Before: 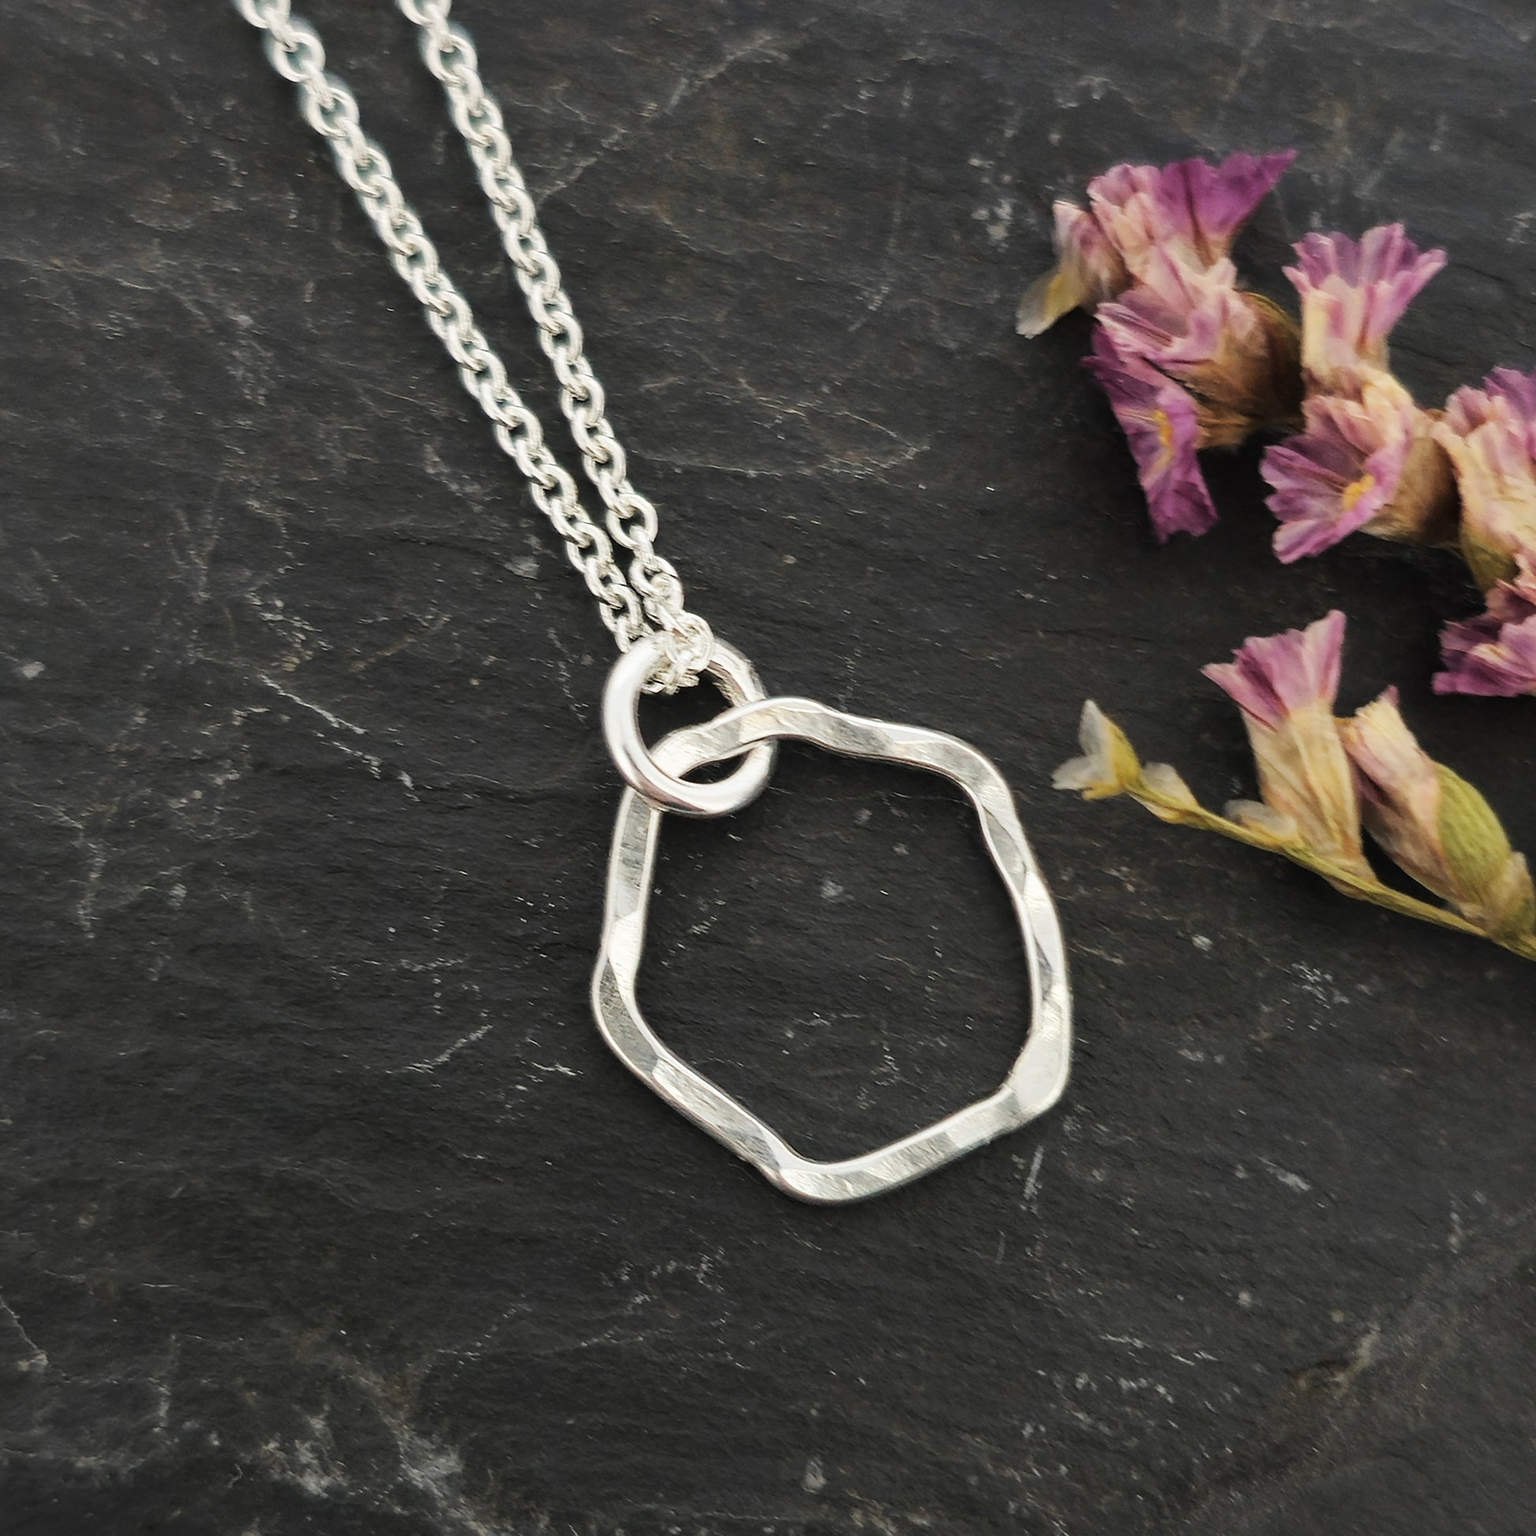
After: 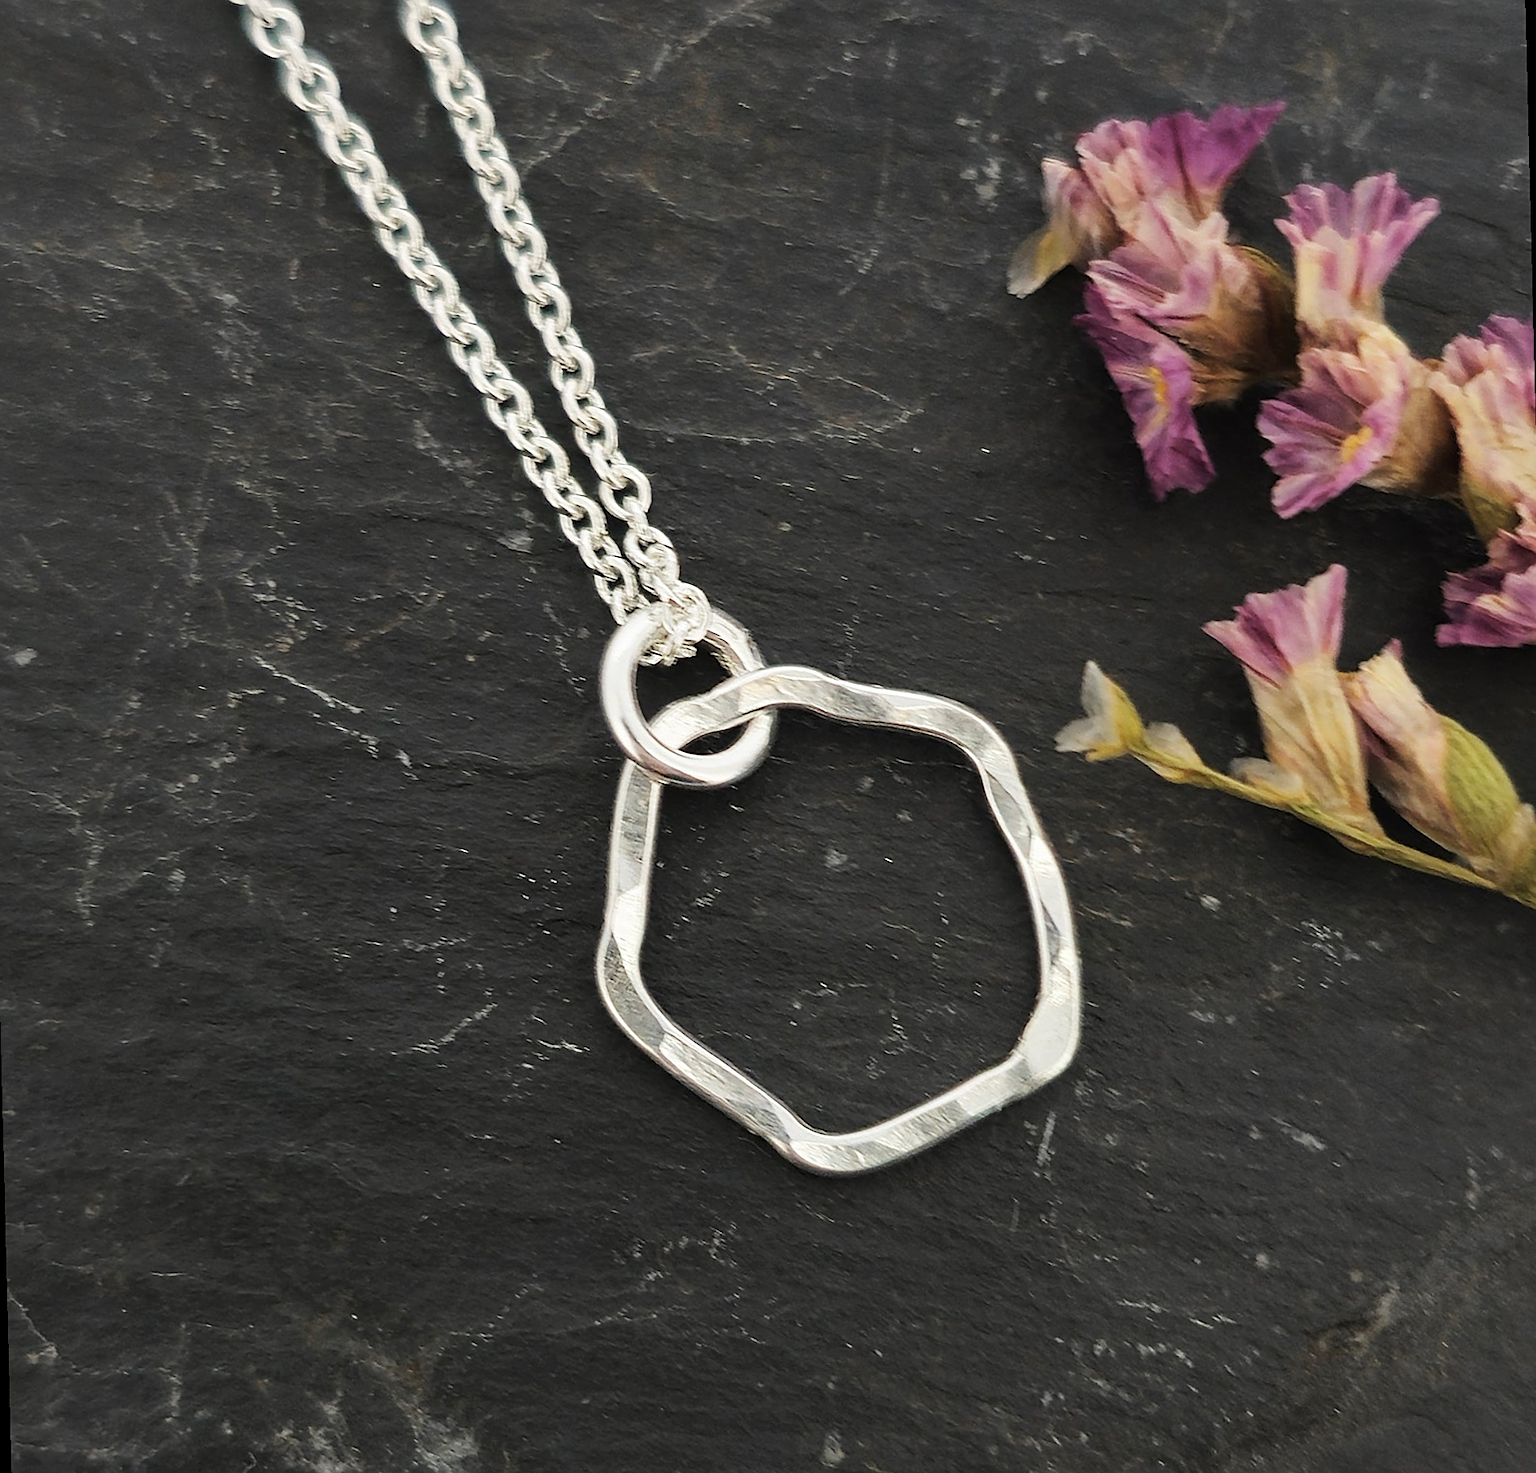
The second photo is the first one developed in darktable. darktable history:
sharpen: on, module defaults
rotate and perspective: rotation -1.42°, crop left 0.016, crop right 0.984, crop top 0.035, crop bottom 0.965
